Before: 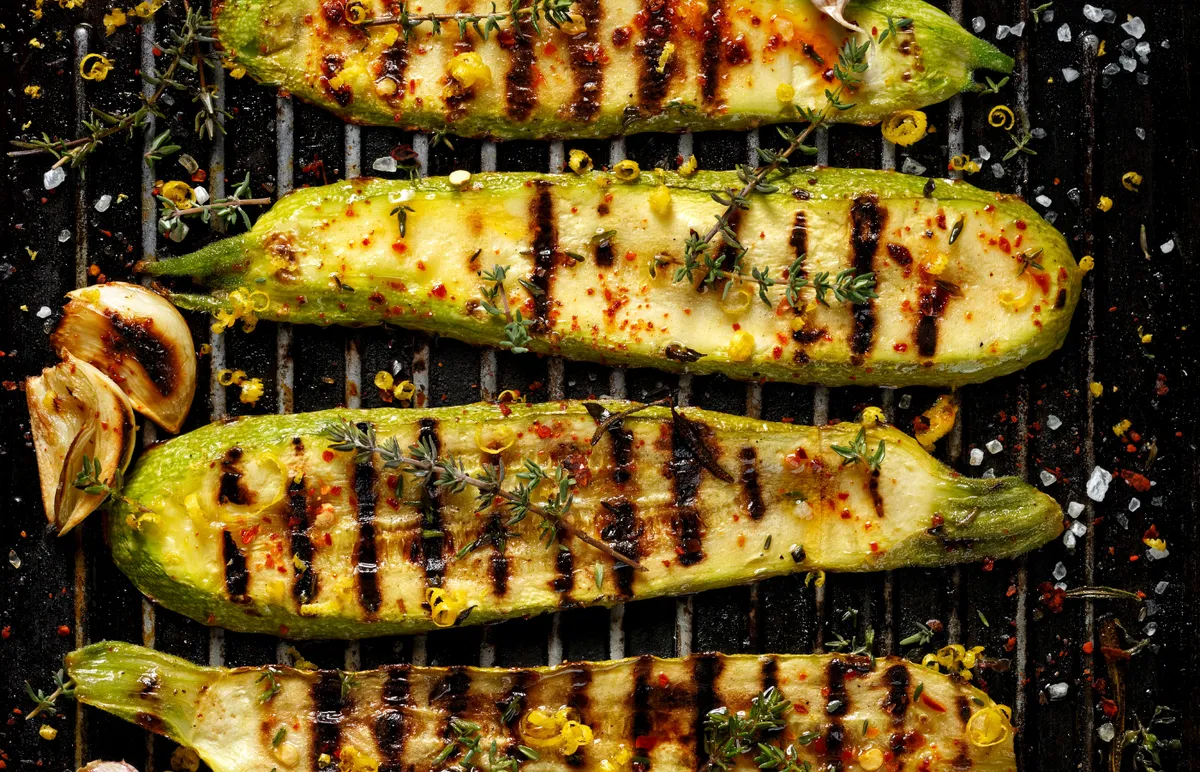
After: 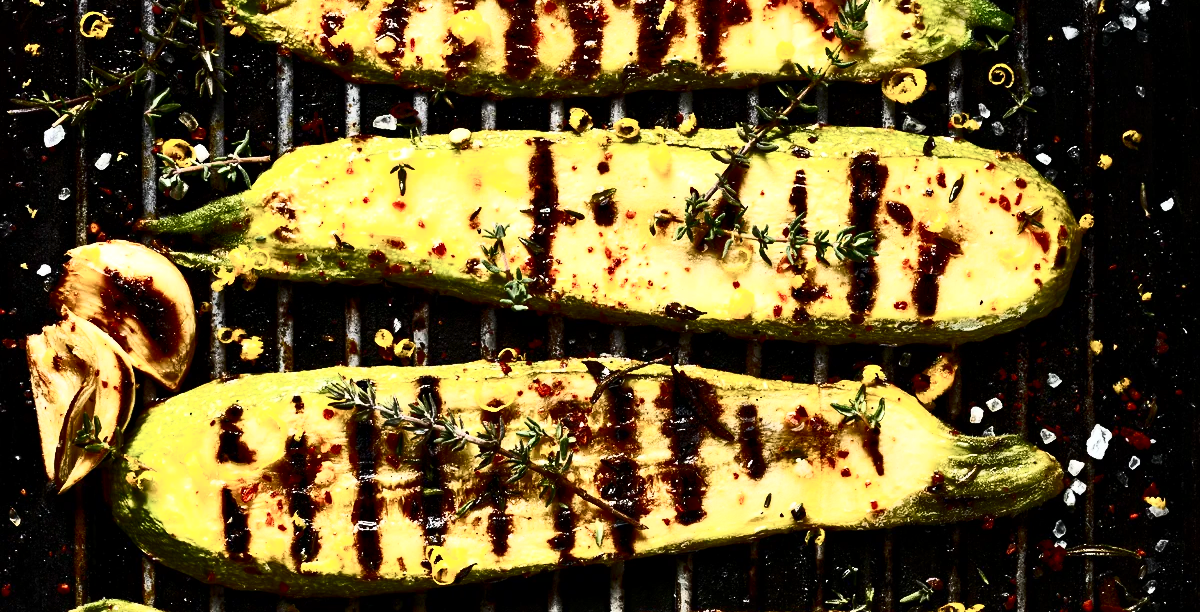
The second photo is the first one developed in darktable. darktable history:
contrast brightness saturation: contrast 0.946, brightness 0.199
local contrast: mode bilateral grid, contrast 21, coarseness 50, detail 119%, midtone range 0.2
crop and rotate: top 5.665%, bottom 14.94%
